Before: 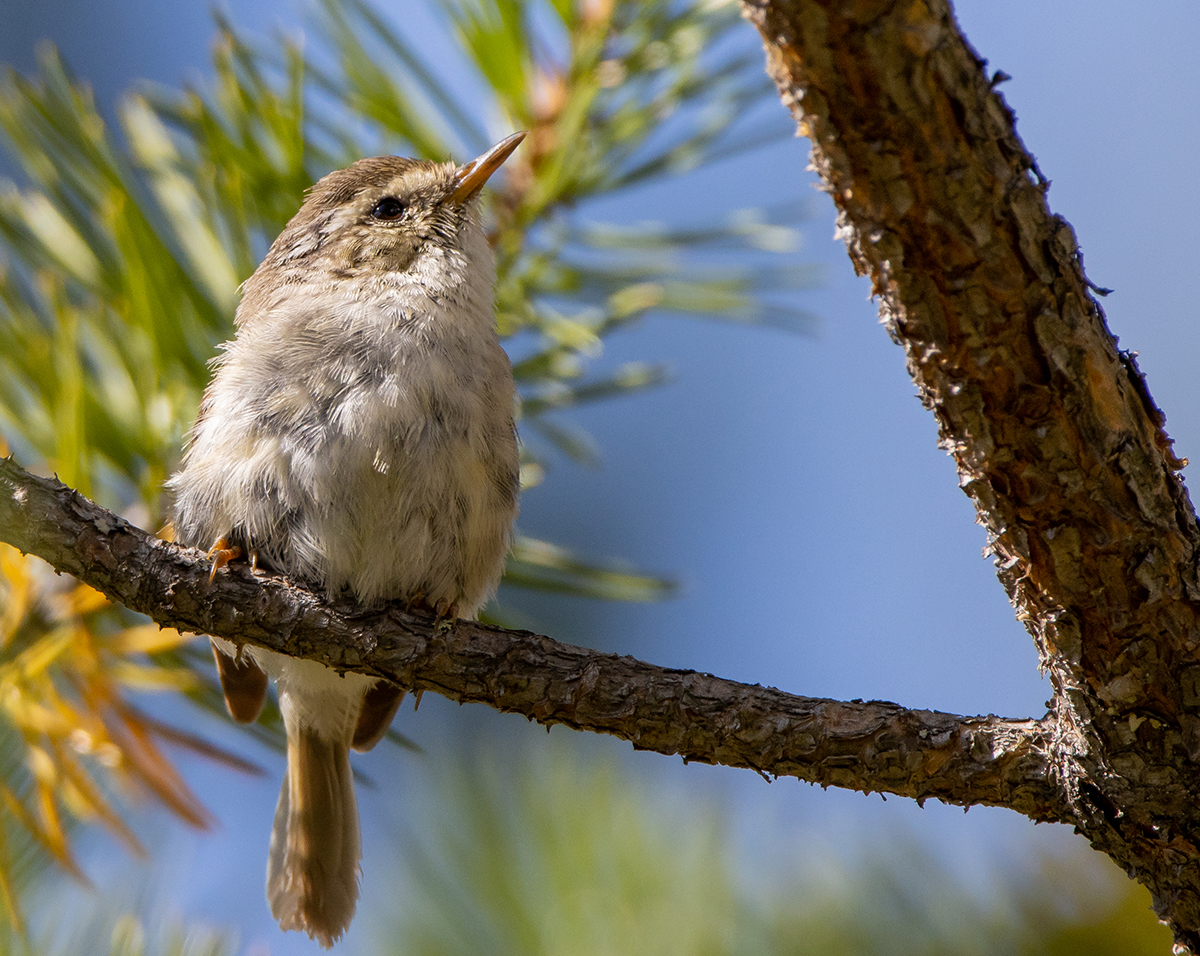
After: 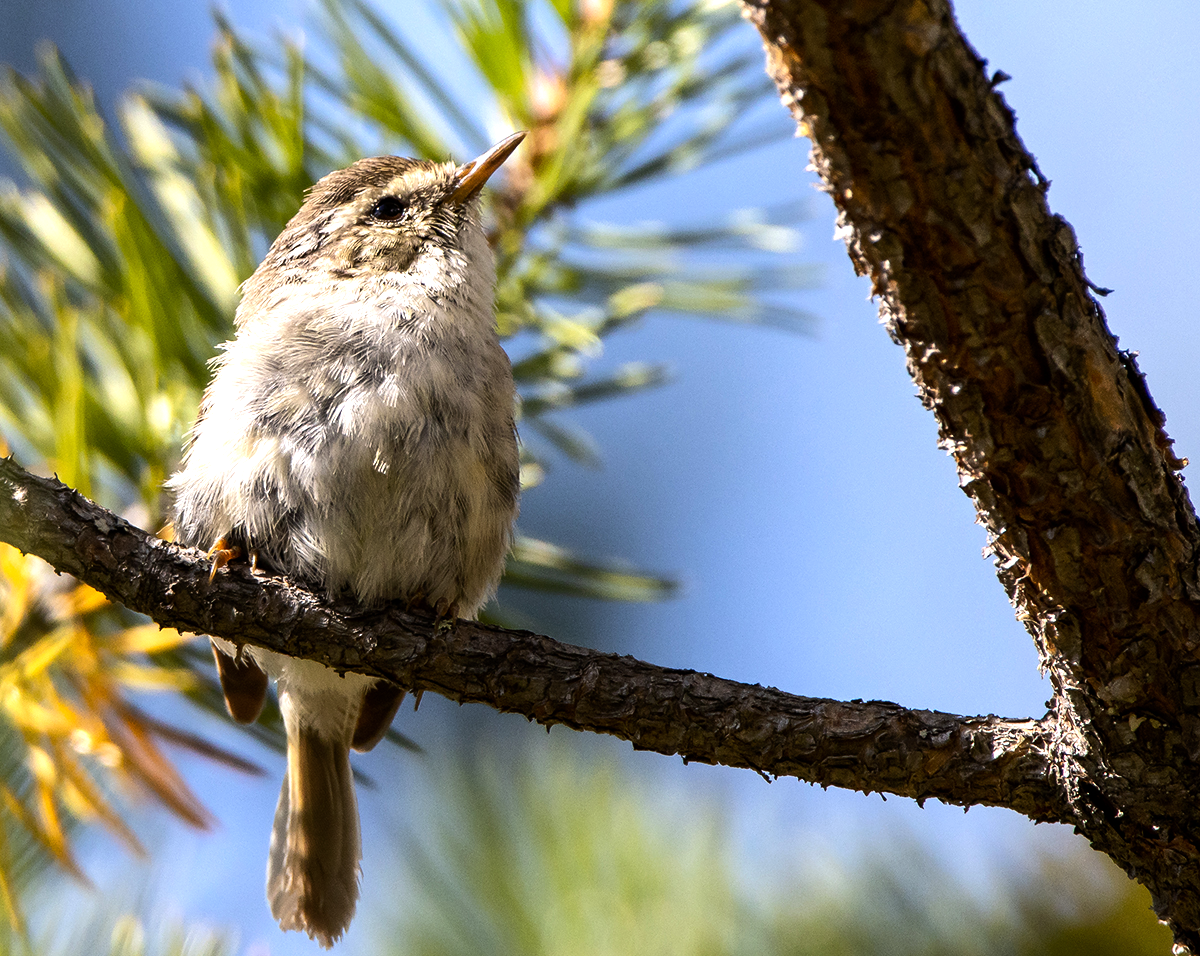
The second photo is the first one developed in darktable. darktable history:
exposure: exposure -0.028 EV, compensate exposure bias true, compensate highlight preservation false
tone equalizer: -8 EV -1.12 EV, -7 EV -1.03 EV, -6 EV -0.881 EV, -5 EV -0.586 EV, -3 EV 0.59 EV, -2 EV 0.838 EV, -1 EV 0.991 EV, +0 EV 1.08 EV, edges refinement/feathering 500, mask exposure compensation -1.57 EV, preserve details no
